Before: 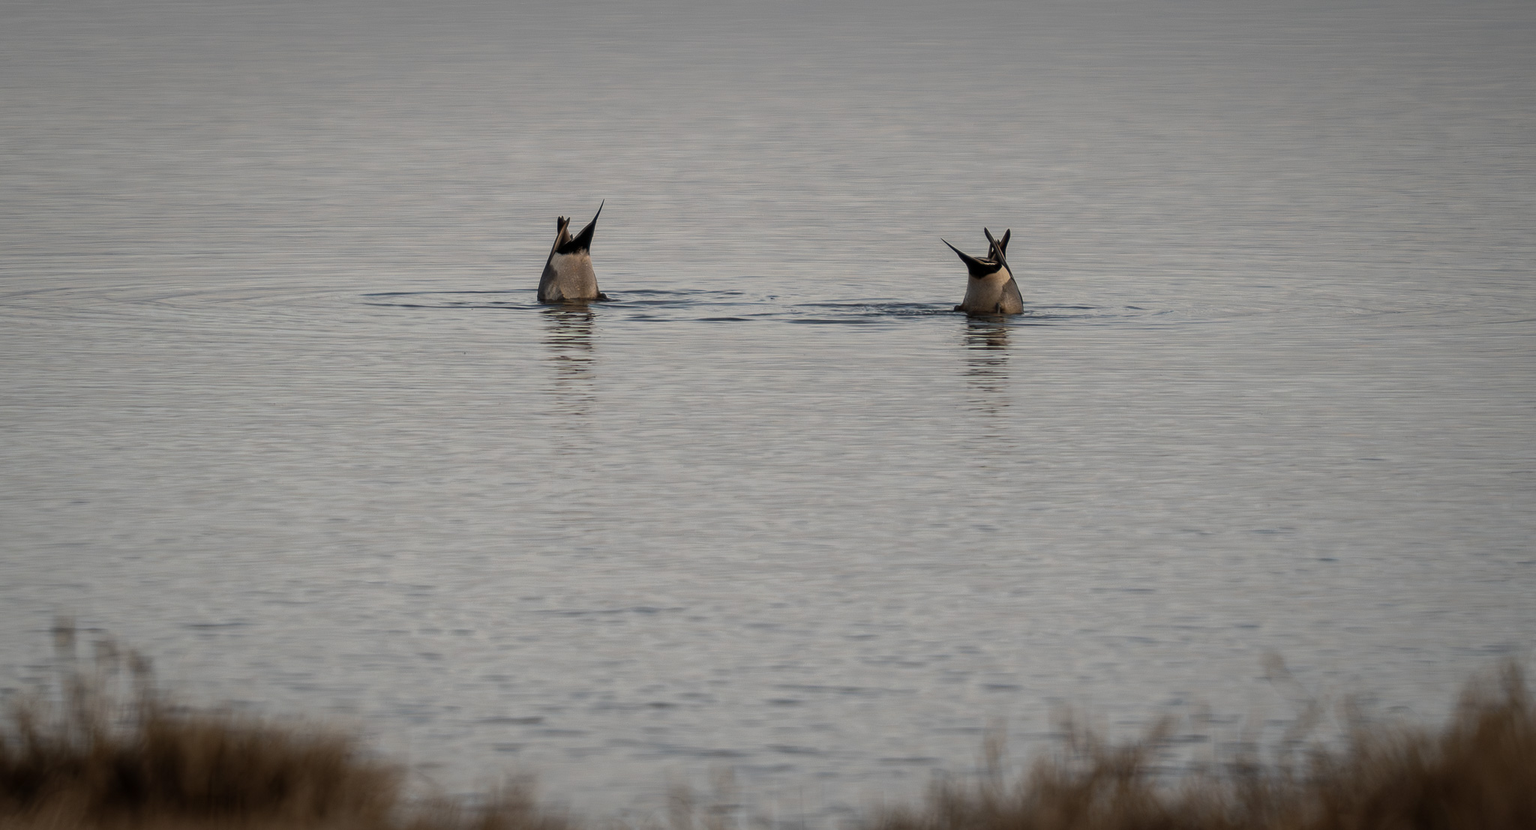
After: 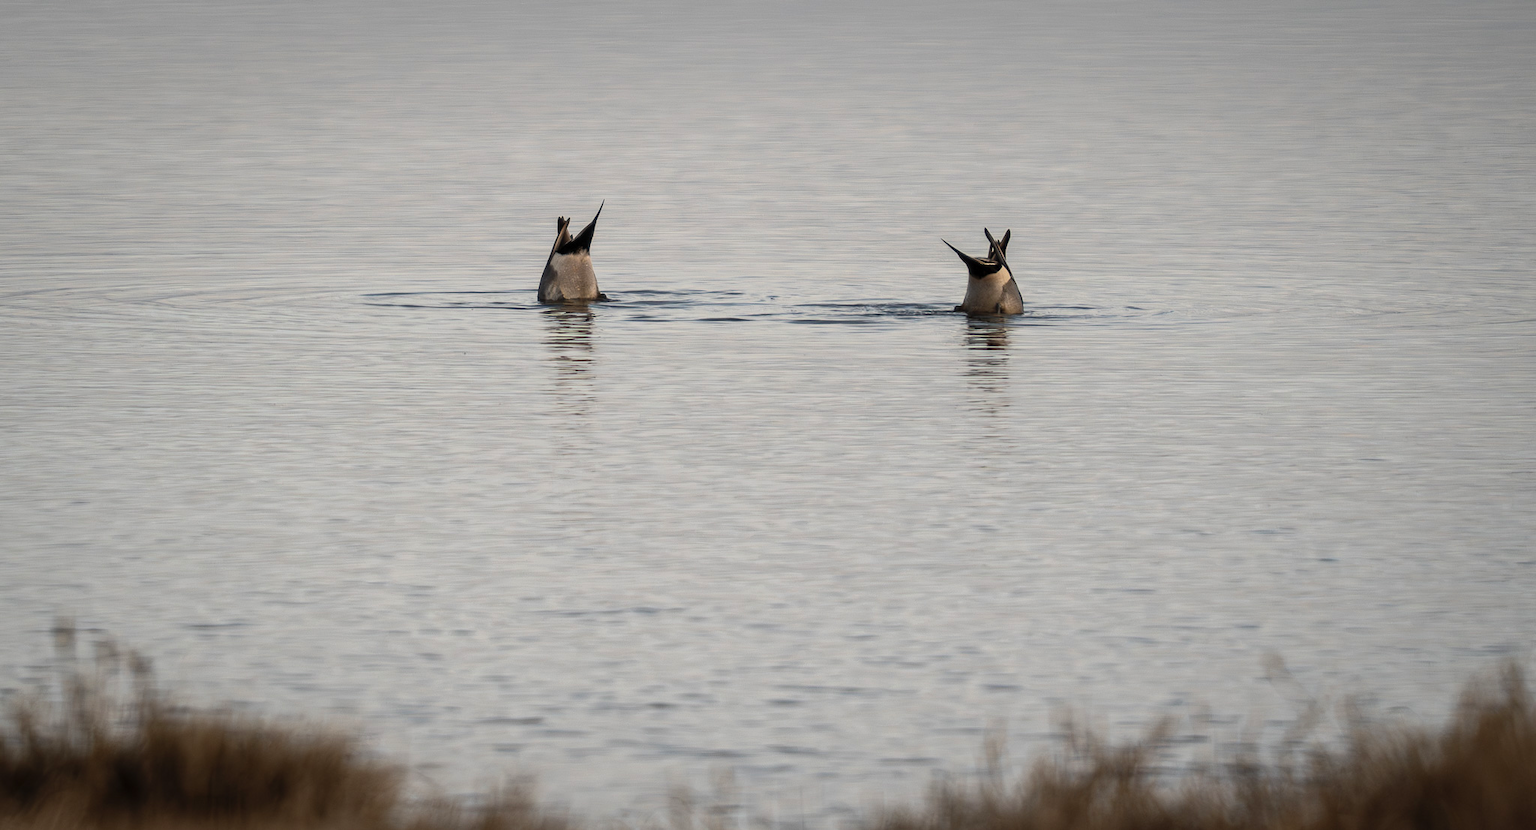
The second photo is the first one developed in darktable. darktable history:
contrast brightness saturation: contrast 0.2, brightness 0.15, saturation 0.14
